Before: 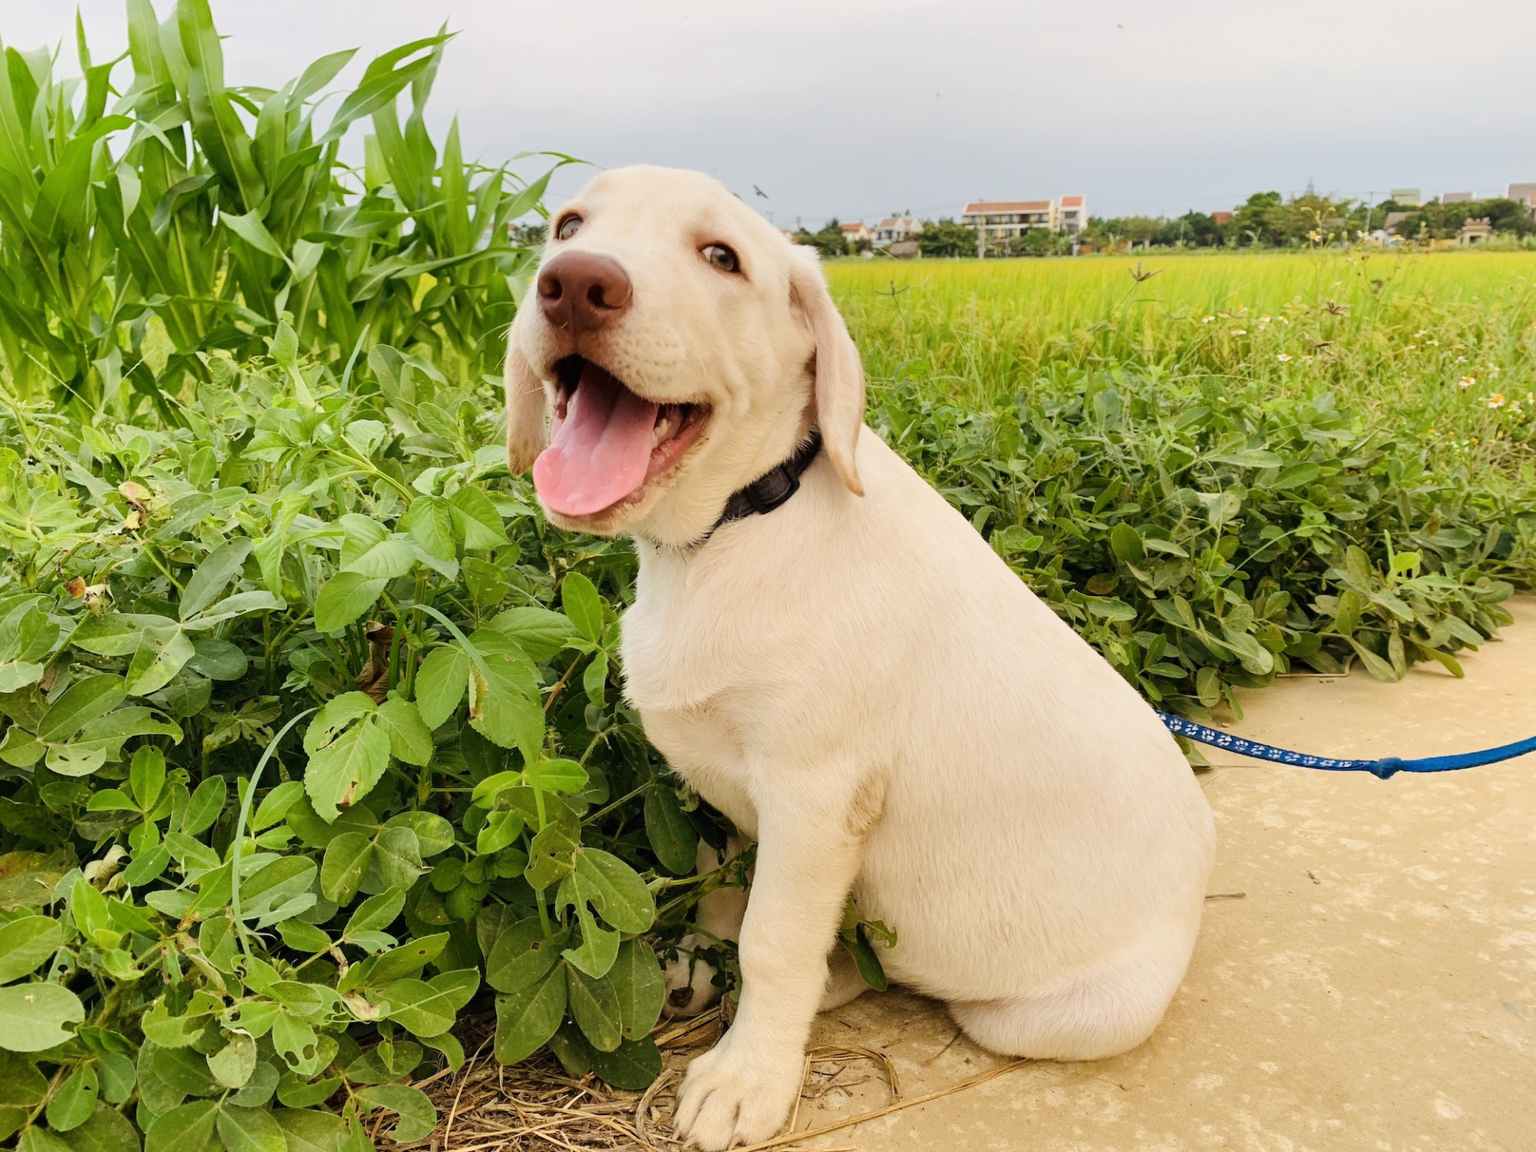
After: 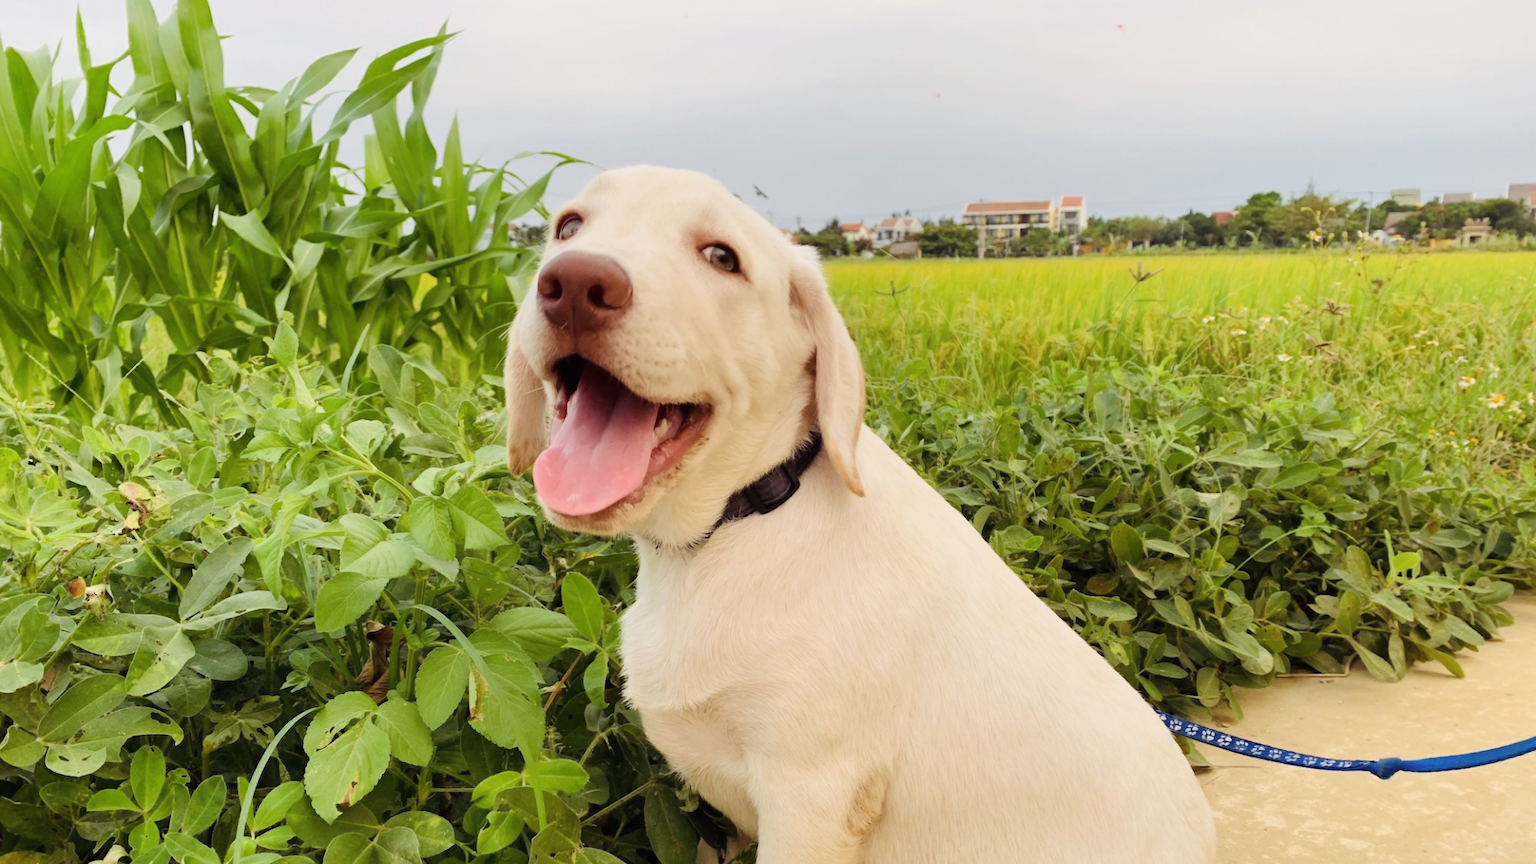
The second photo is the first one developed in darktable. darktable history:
color balance rgb: shadows lift › luminance 0.448%, shadows lift › chroma 6.747%, shadows lift › hue 300.54°, perceptual saturation grading › global saturation 0.435%
contrast equalizer: y [[0.5 ×4, 0.467, 0.376], [0.5 ×6], [0.5 ×6], [0 ×6], [0 ×6]]
crop: bottom 24.99%
